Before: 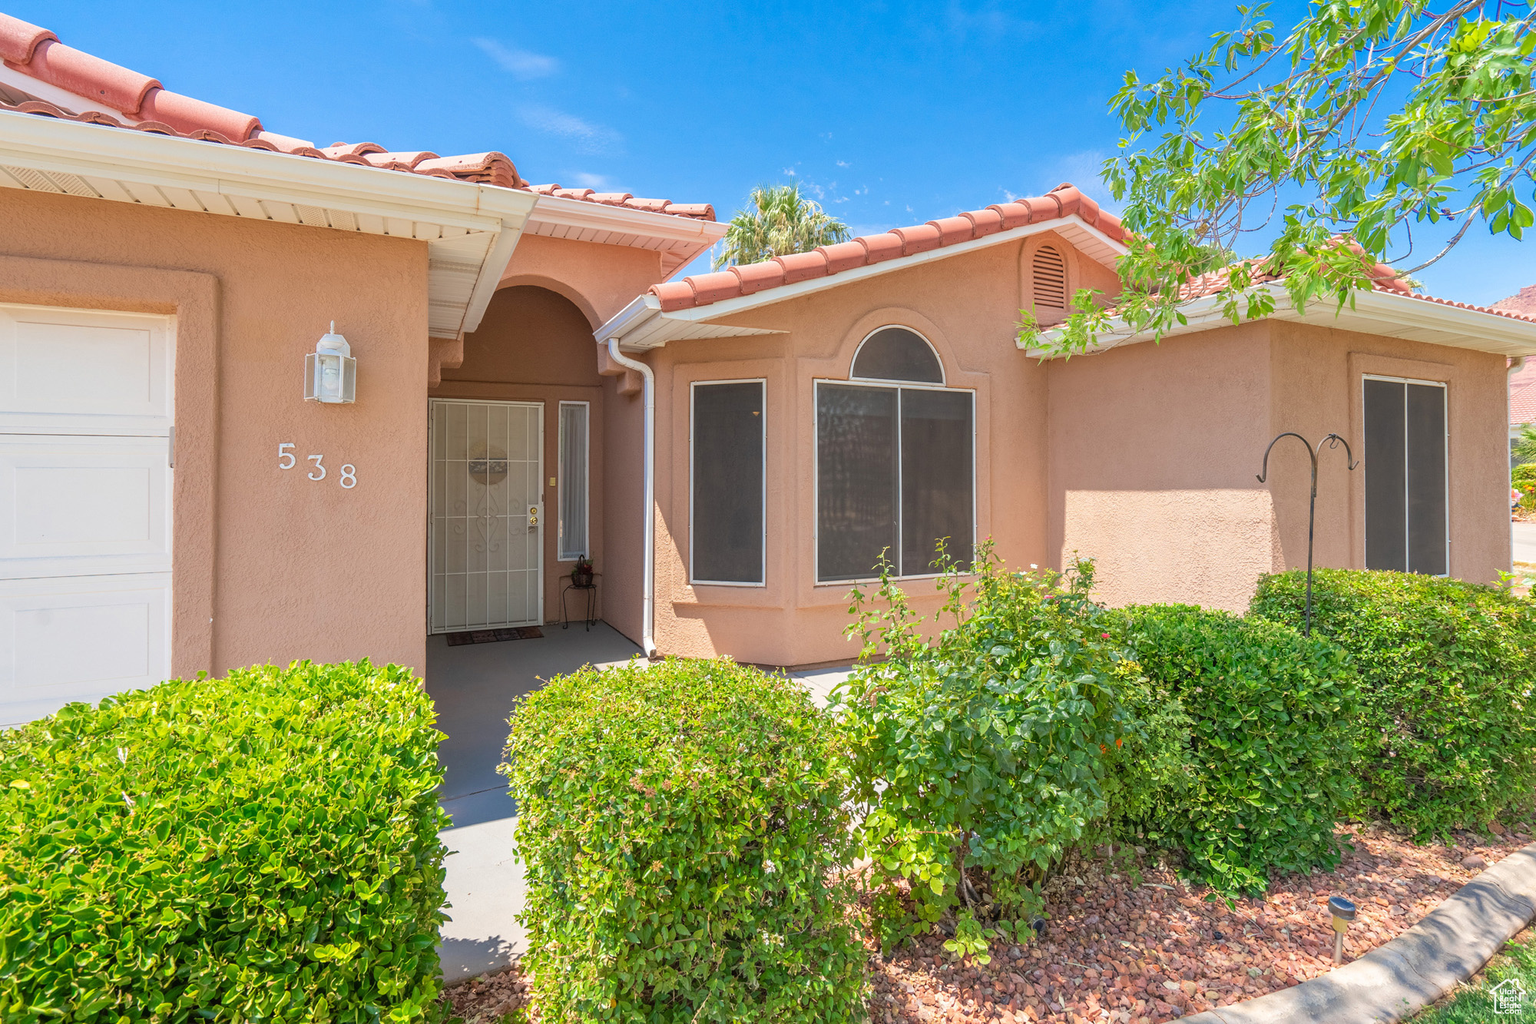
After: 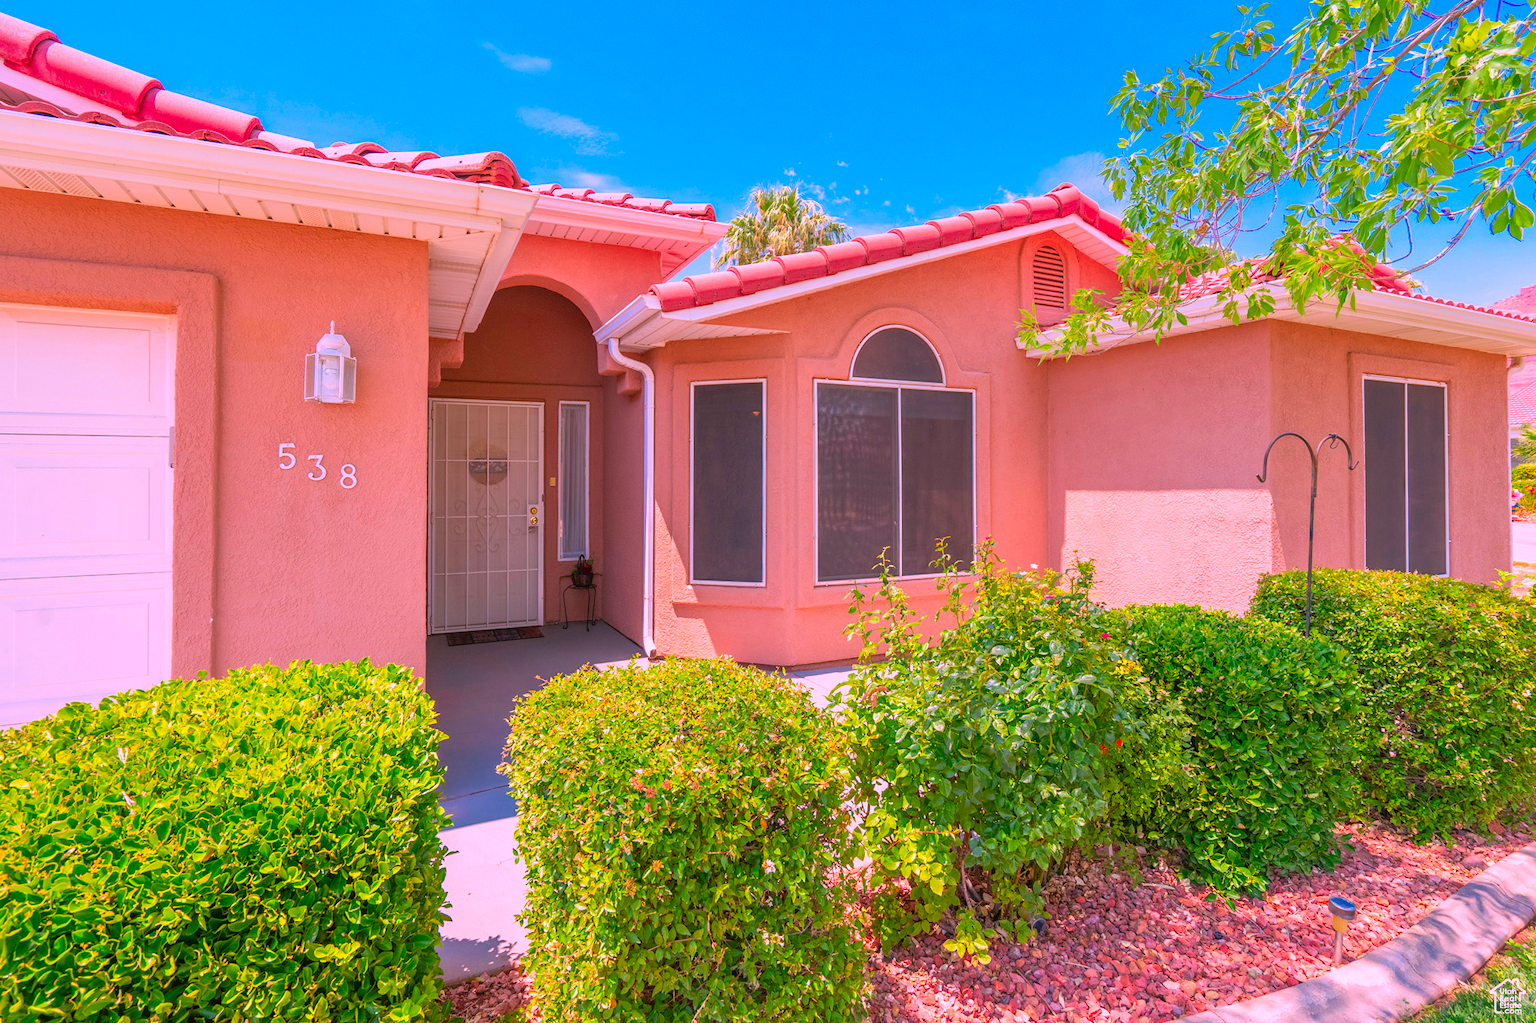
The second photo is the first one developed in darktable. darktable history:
shadows and highlights: shadows 25.69, highlights -24.4
color correction: highlights a* 19.32, highlights b* -11.78, saturation 1.68
